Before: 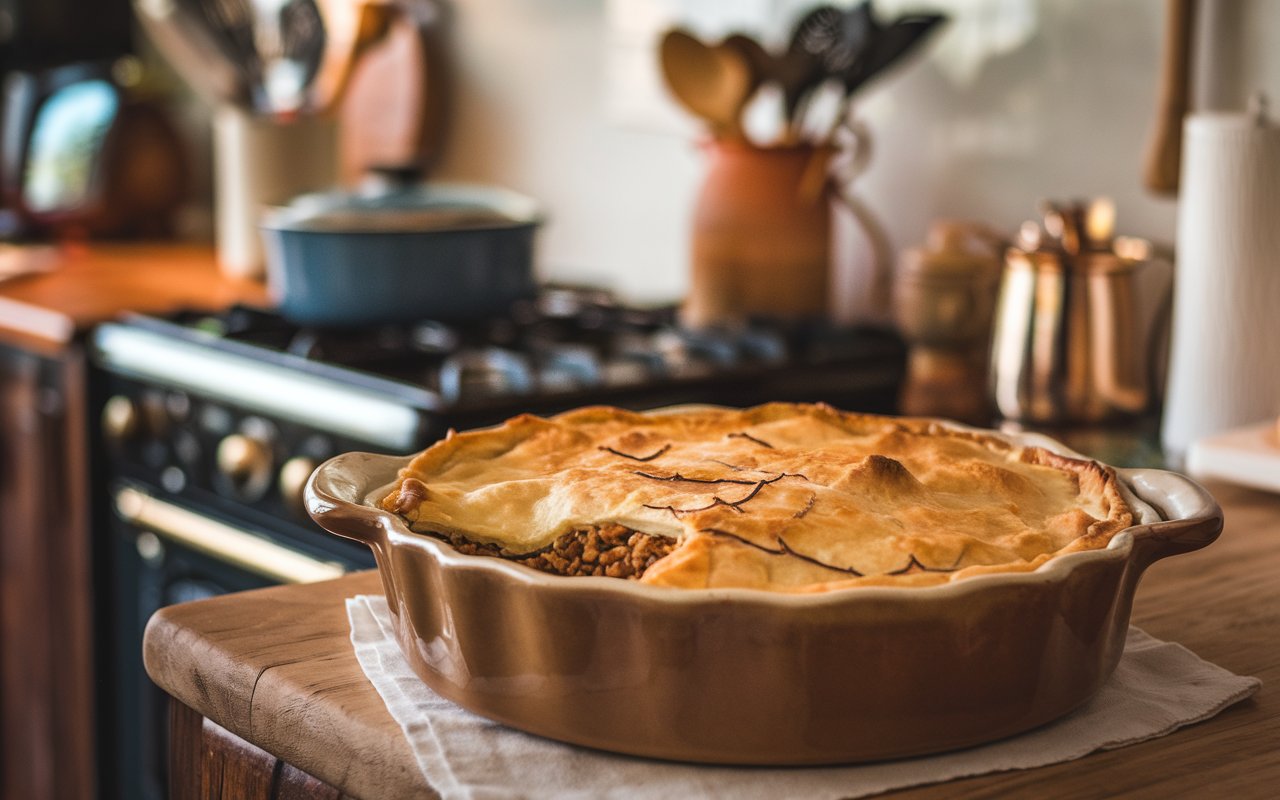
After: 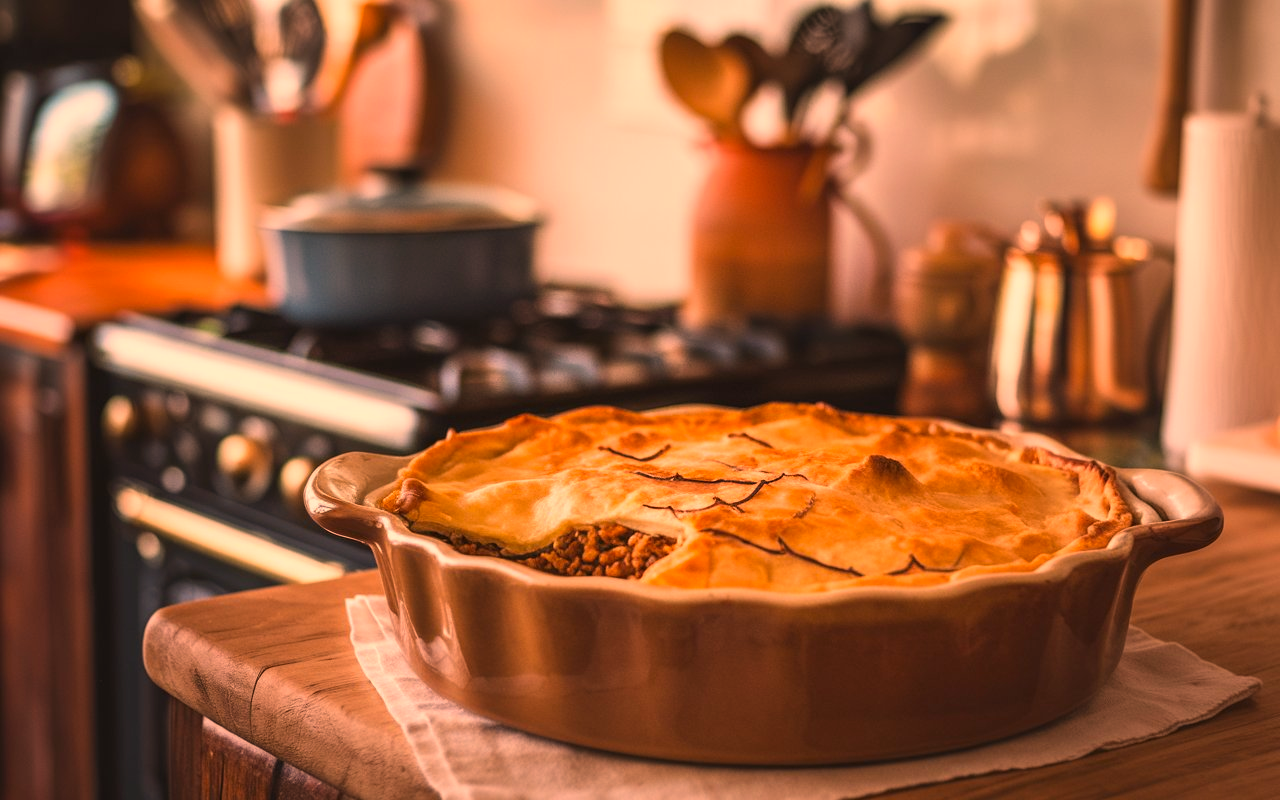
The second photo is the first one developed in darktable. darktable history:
white balance: red 1.127, blue 0.943
color correction: highlights a* 21.88, highlights b* 22.25
